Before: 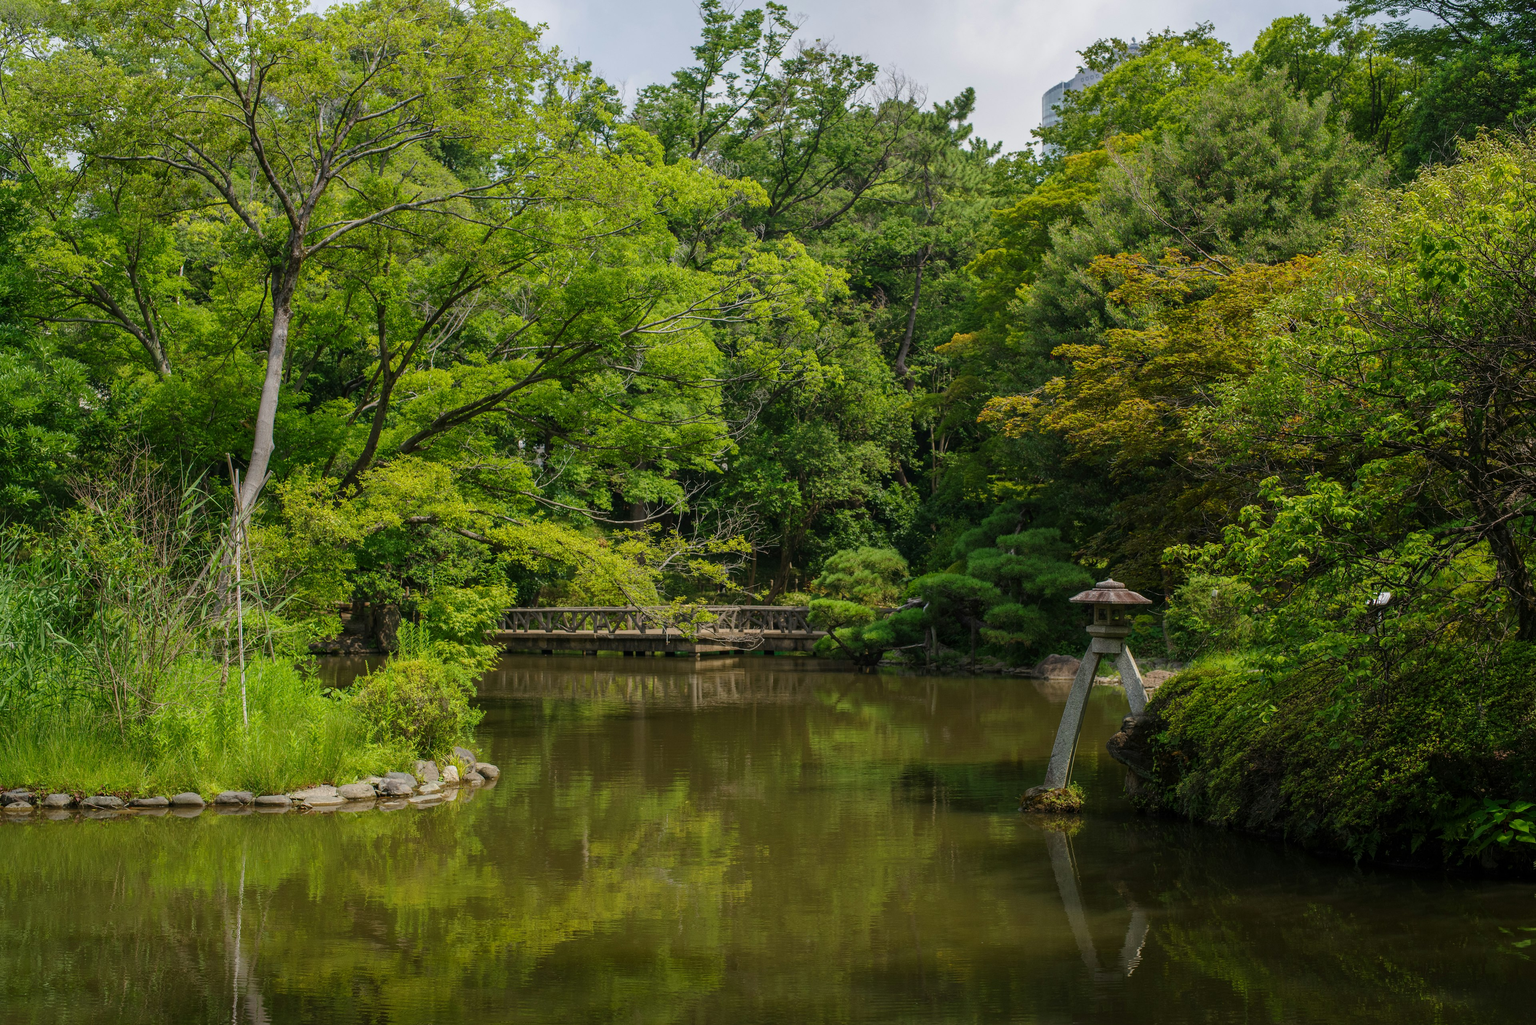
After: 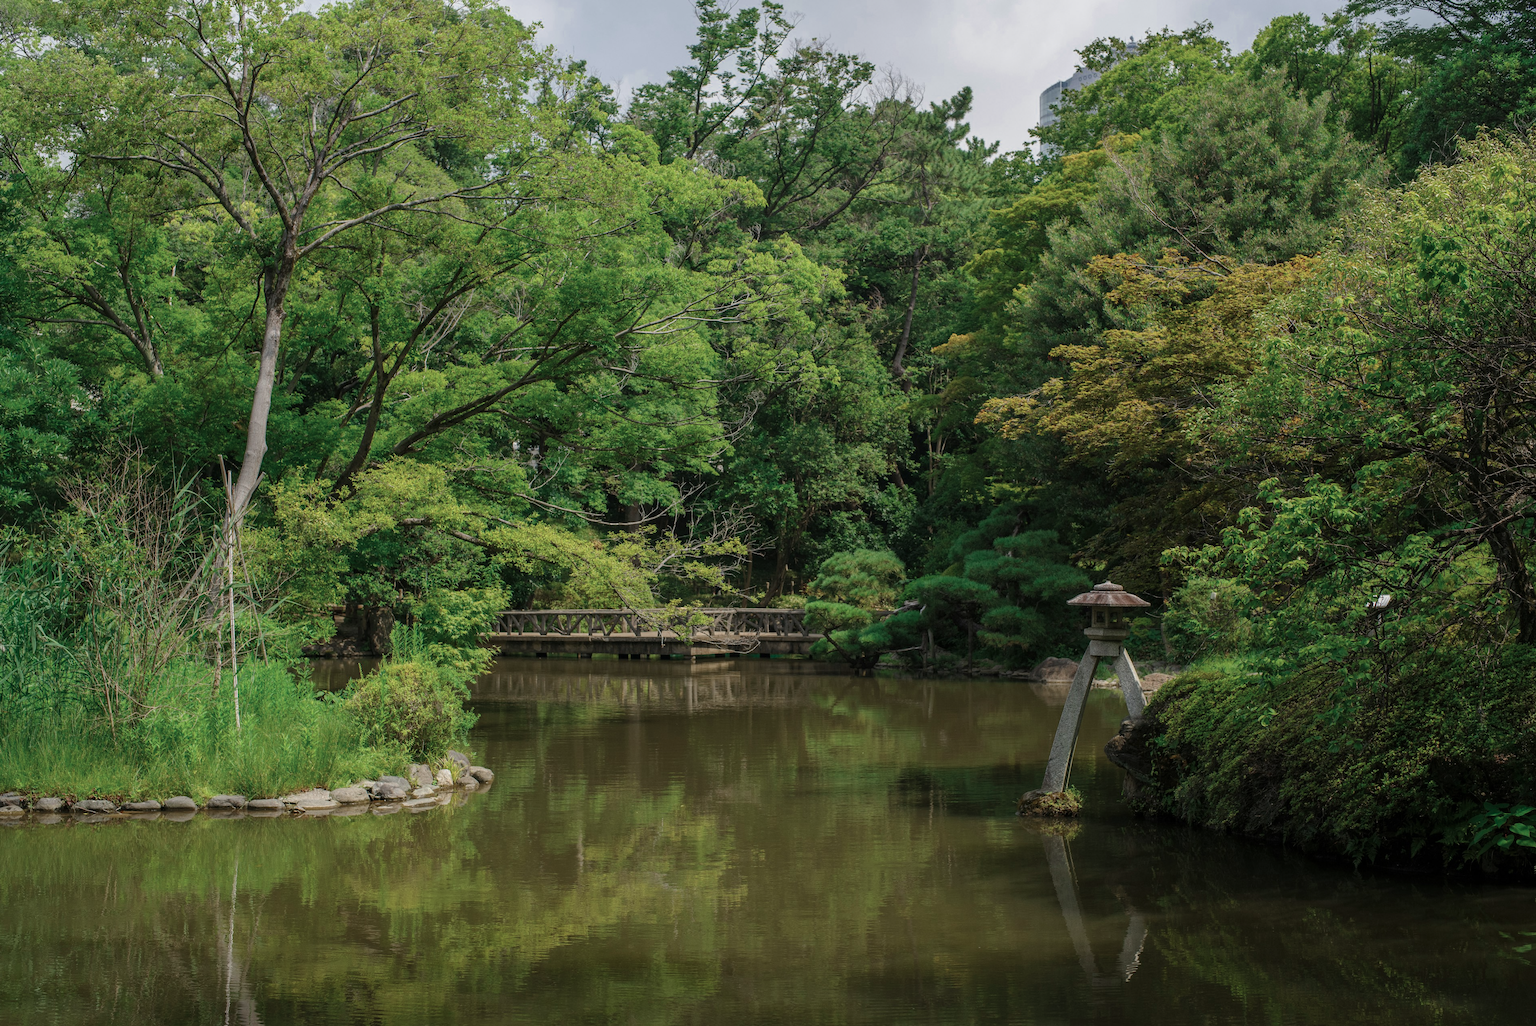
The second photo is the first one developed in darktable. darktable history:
crop and rotate: left 0.614%, top 0.179%, bottom 0.309%
color zones: curves: ch0 [(0, 0.5) (0.125, 0.4) (0.25, 0.5) (0.375, 0.4) (0.5, 0.4) (0.625, 0.35) (0.75, 0.35) (0.875, 0.5)]; ch1 [(0, 0.35) (0.125, 0.45) (0.25, 0.35) (0.375, 0.35) (0.5, 0.35) (0.625, 0.35) (0.75, 0.45) (0.875, 0.35)]; ch2 [(0, 0.6) (0.125, 0.5) (0.25, 0.5) (0.375, 0.6) (0.5, 0.6) (0.625, 0.5) (0.75, 0.5) (0.875, 0.5)]
